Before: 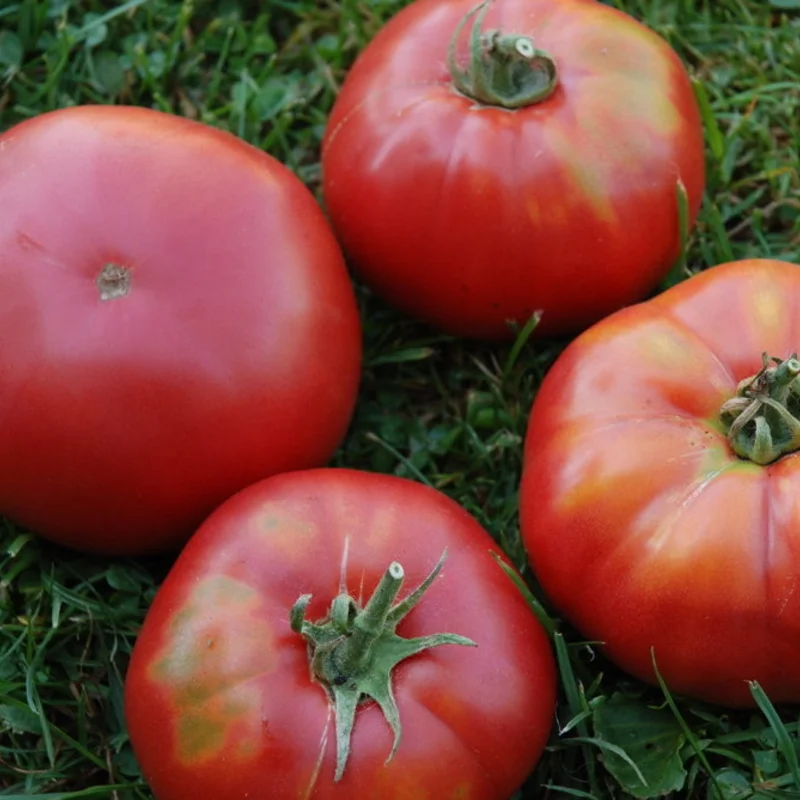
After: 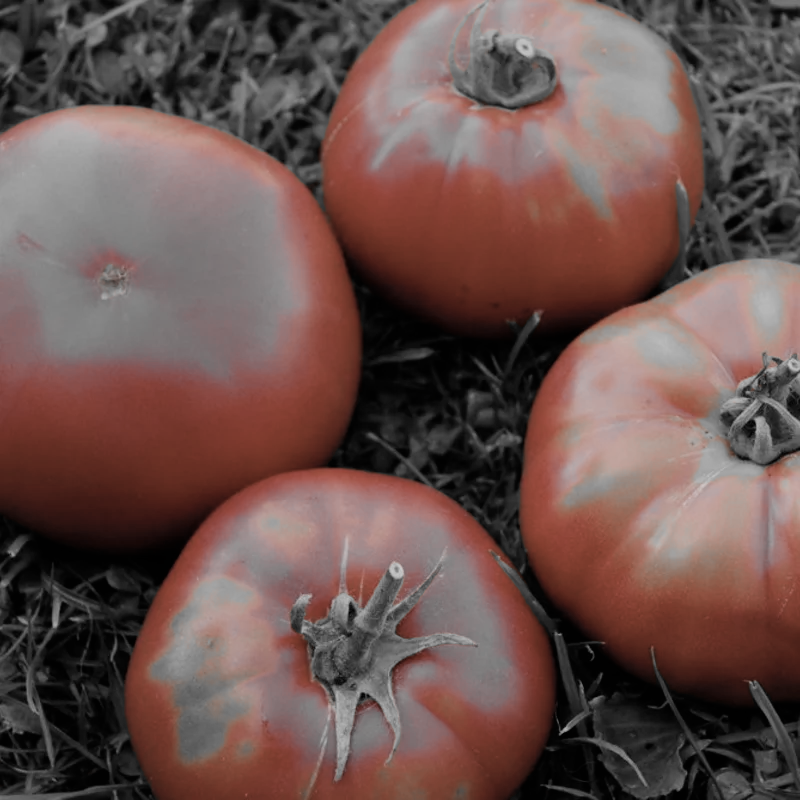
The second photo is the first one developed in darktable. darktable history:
filmic rgb: hardness 4.17
color zones: curves: ch1 [(0, 0.006) (0.094, 0.285) (0.171, 0.001) (0.429, 0.001) (0.571, 0.003) (0.714, 0.004) (0.857, 0.004) (1, 0.006)]
